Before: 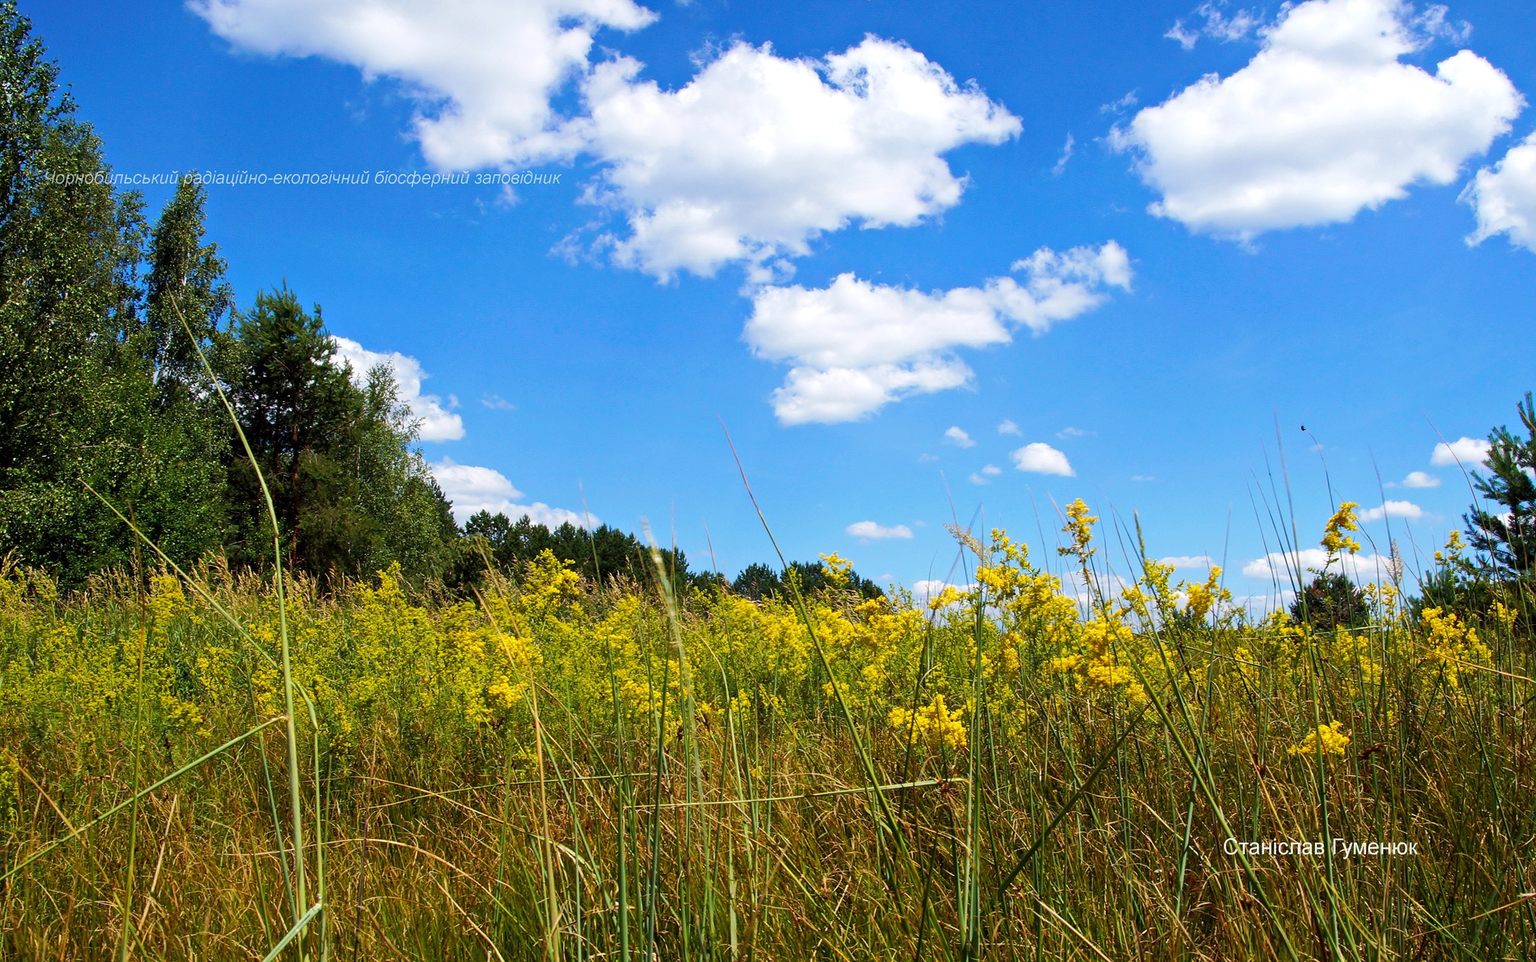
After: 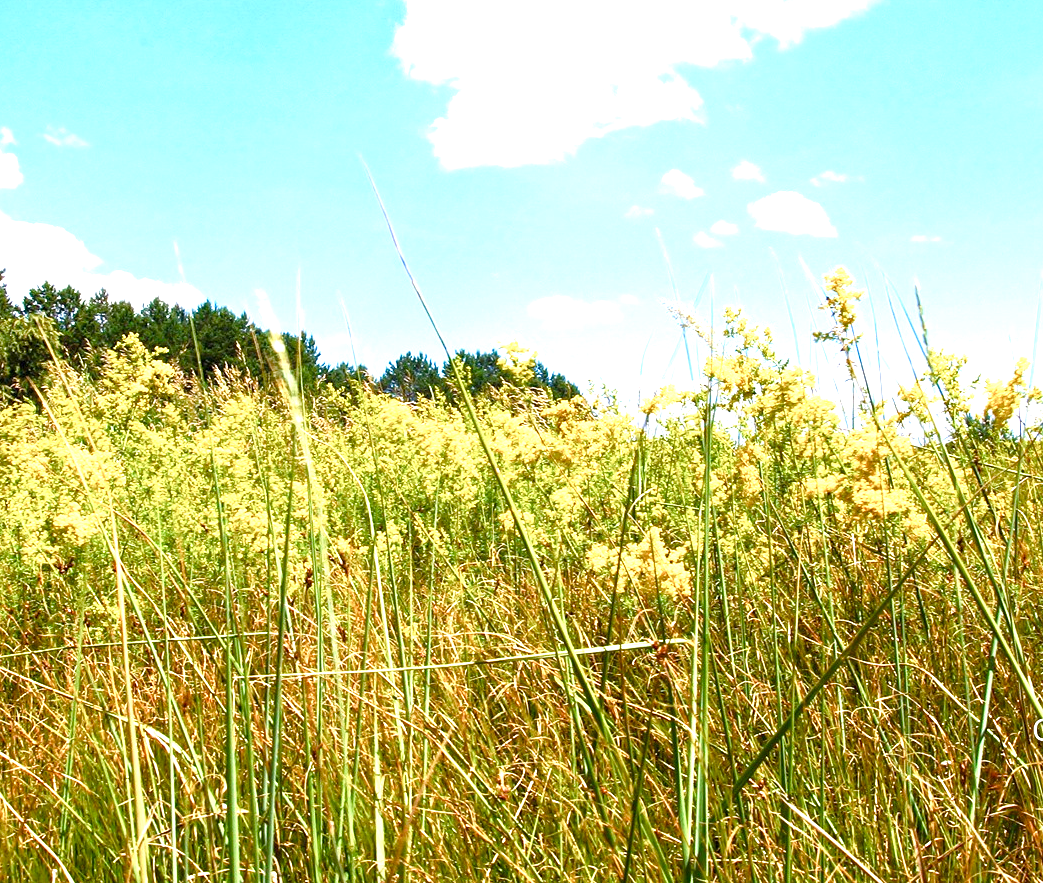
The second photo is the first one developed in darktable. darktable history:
crop and rotate: left 29.237%, top 31.152%, right 19.807%
exposure: exposure 1.2 EV, compensate highlight preservation false
color balance rgb: perceptual saturation grading › global saturation 20%, perceptual saturation grading › highlights -50%, perceptual saturation grading › shadows 30%, perceptual brilliance grading › global brilliance 10%, perceptual brilliance grading › shadows 15%
